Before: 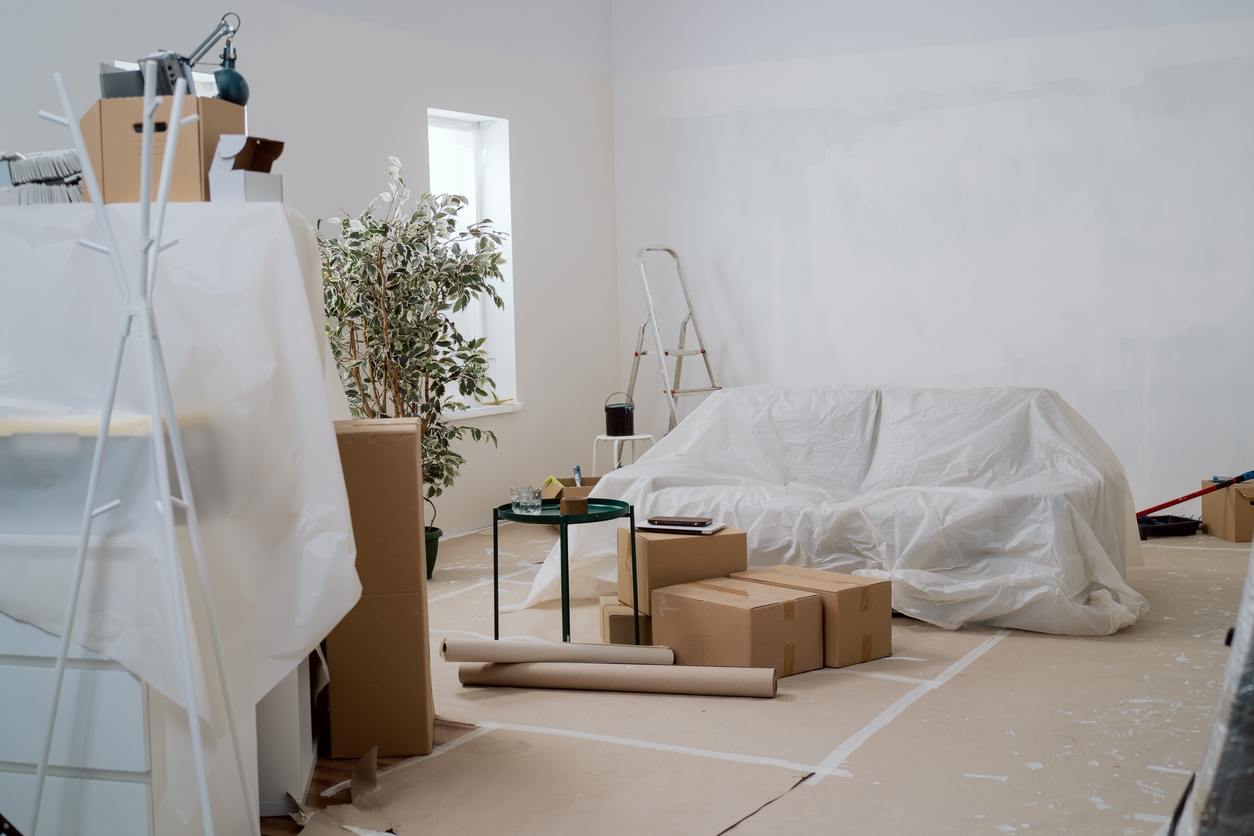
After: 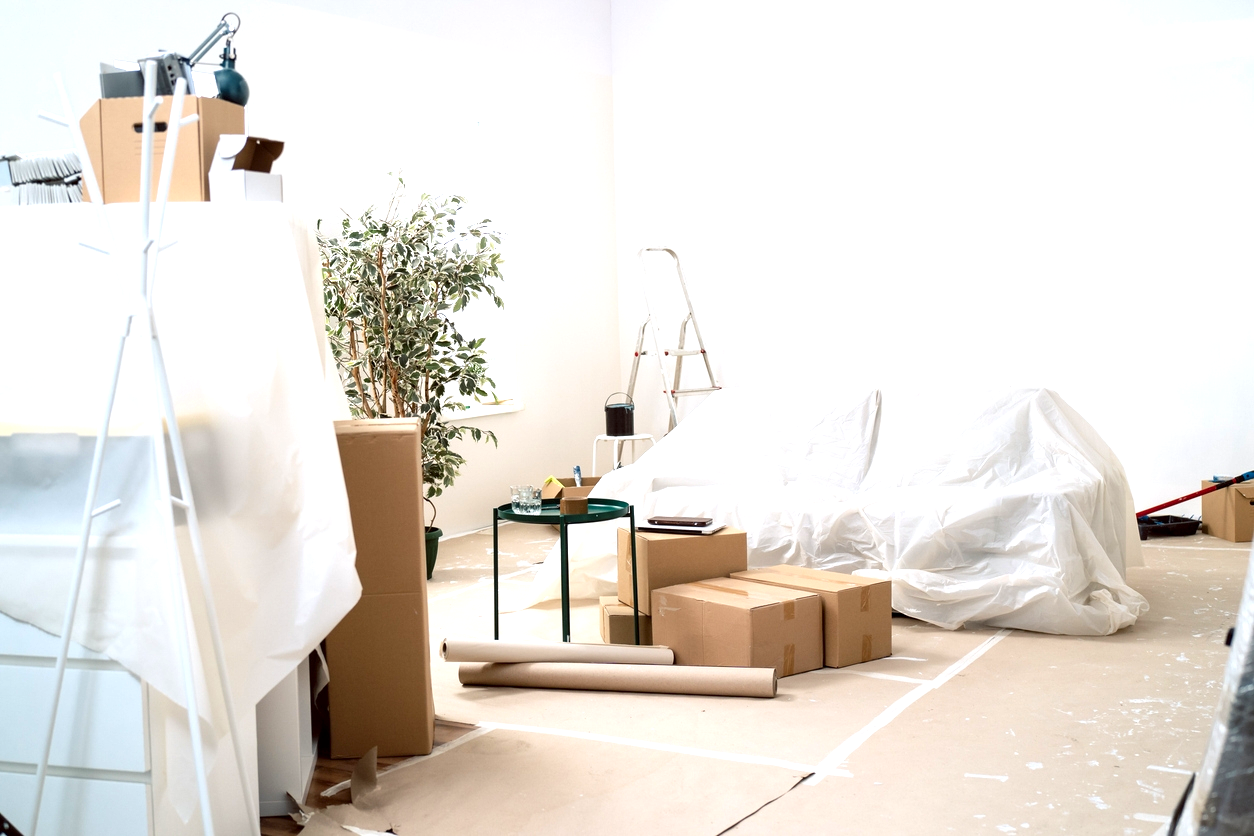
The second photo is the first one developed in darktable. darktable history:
exposure: black level correction 0, exposure 1.2 EV, compensate exposure bias true, compensate highlight preservation false
contrast equalizer: octaves 7, y [[0.6 ×6], [0.55 ×6], [0 ×6], [0 ×6], [0 ×6]], mix 0.15
